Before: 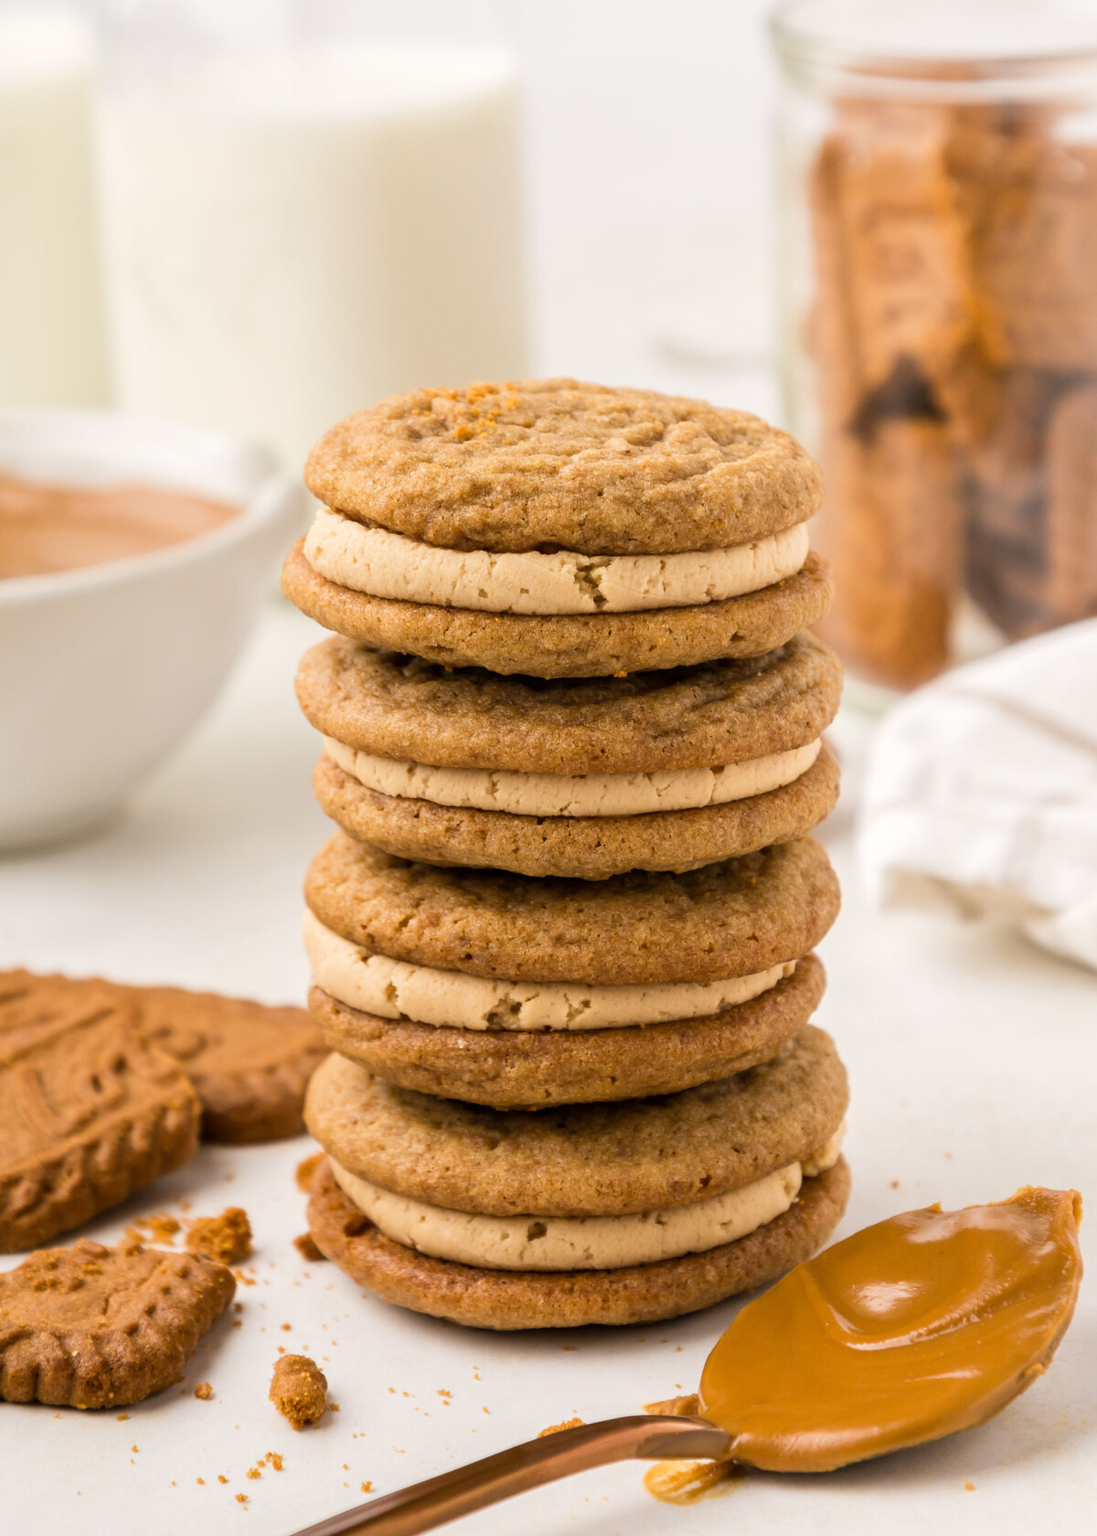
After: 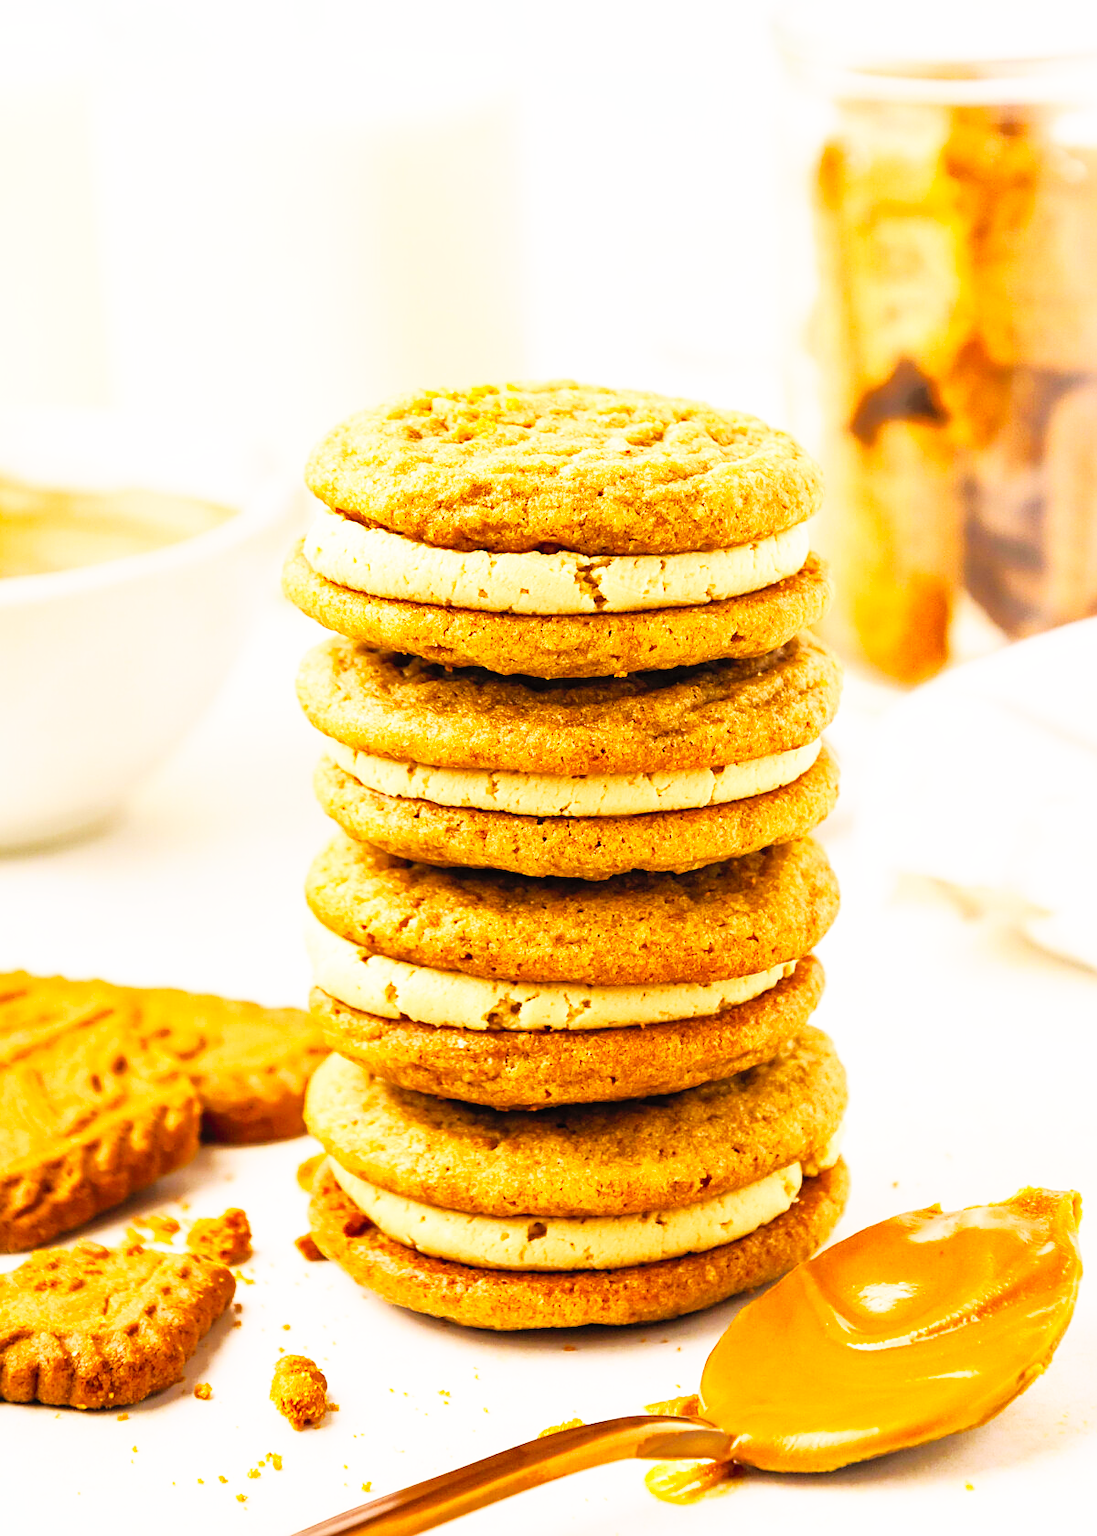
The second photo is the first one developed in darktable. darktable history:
sharpen: on, module defaults
white balance: emerald 1
base curve: curves: ch0 [(0, 0) (0.007, 0.004) (0.027, 0.03) (0.046, 0.07) (0.207, 0.54) (0.442, 0.872) (0.673, 0.972) (1, 1)], preserve colors none
tone equalizer: -7 EV 0.18 EV, -6 EV 0.12 EV, -5 EV 0.08 EV, -4 EV 0.04 EV, -2 EV -0.02 EV, -1 EV -0.04 EV, +0 EV -0.06 EV, luminance estimator HSV value / RGB max
contrast brightness saturation: contrast 0.2, brightness 0.16, saturation 0.22
shadows and highlights: on, module defaults
